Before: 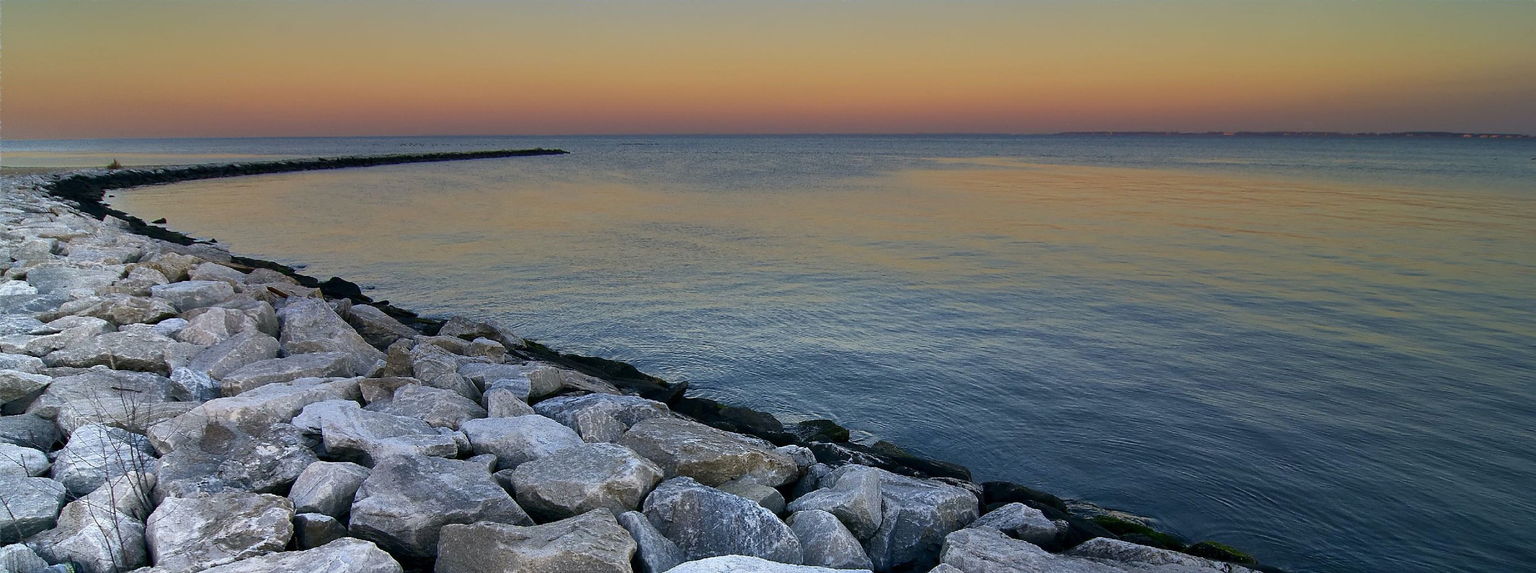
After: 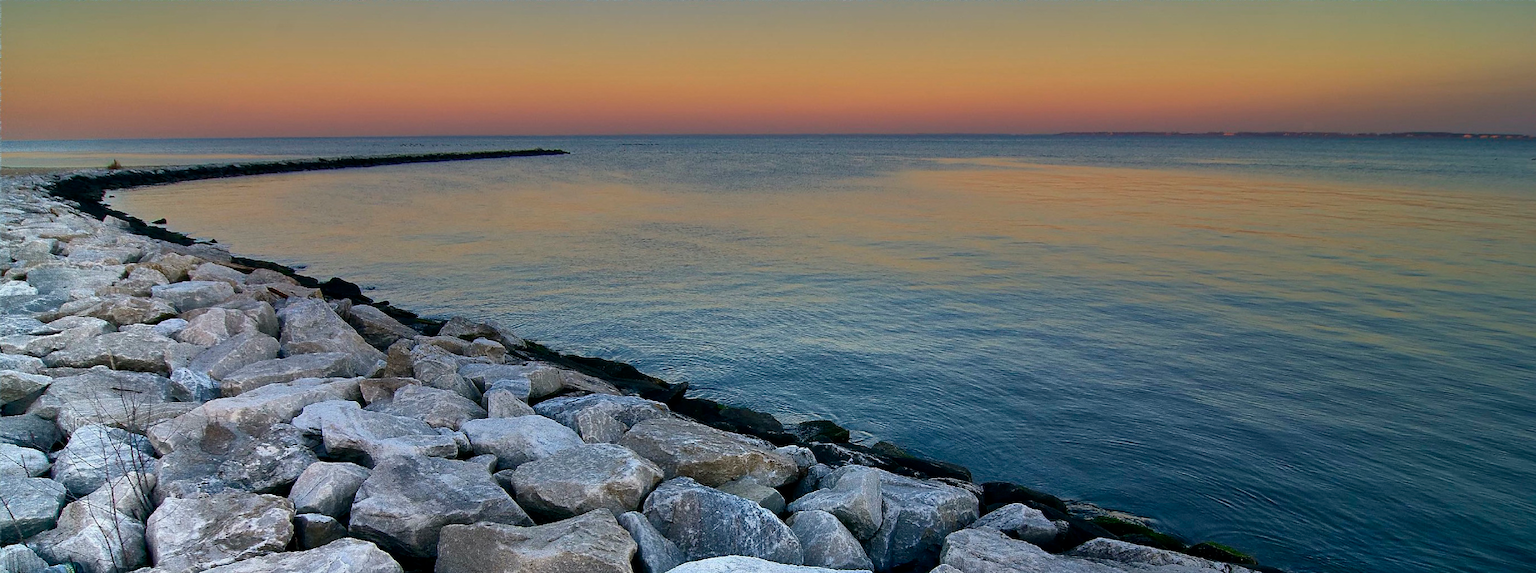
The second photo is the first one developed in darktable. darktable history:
shadows and highlights: shadows 24.17, highlights -76.38, soften with gaussian
